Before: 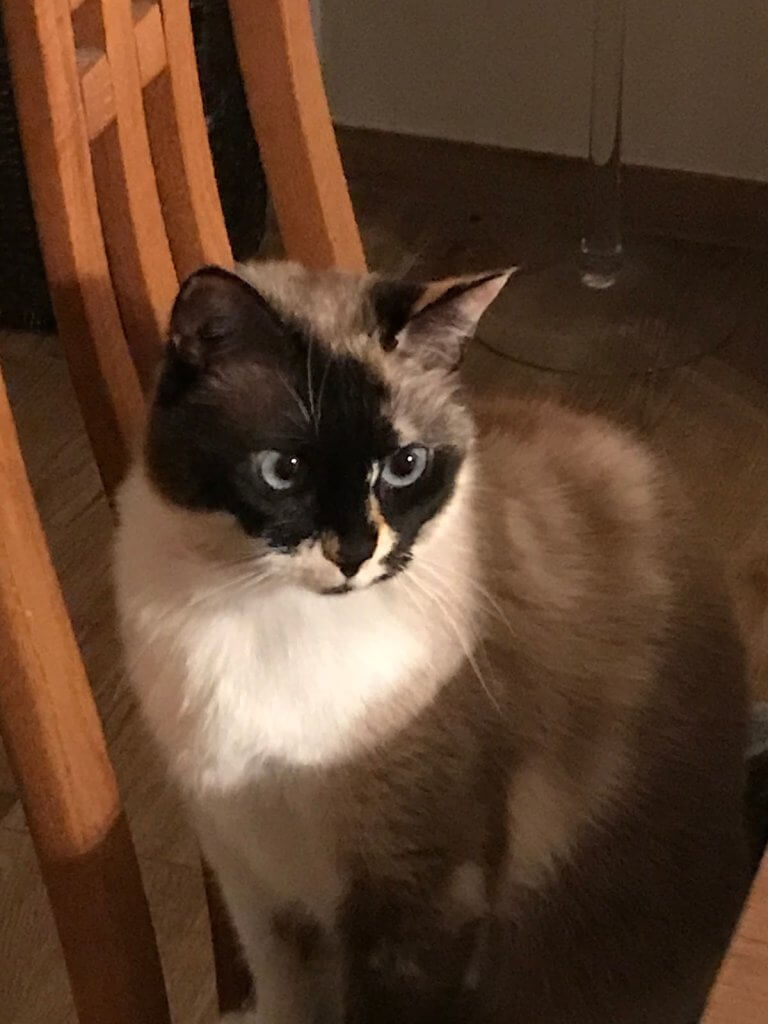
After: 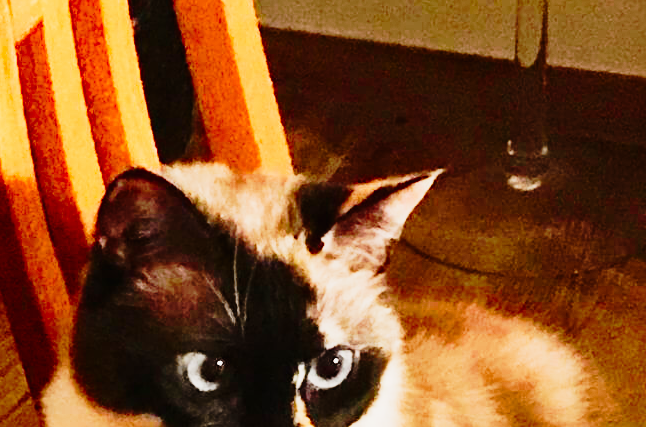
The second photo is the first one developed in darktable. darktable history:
exposure: exposure 1 EV, compensate highlight preservation false
tone equalizer: -8 EV 0.217 EV, -7 EV 0.377 EV, -6 EV 0.45 EV, -5 EV 0.221 EV, -3 EV -0.255 EV, -2 EV -0.419 EV, -1 EV -0.431 EV, +0 EV -0.276 EV
crop and rotate: left 9.71%, top 9.605%, right 6.056%, bottom 48.616%
tone curve: curves: ch0 [(0, 0.008) (0.081, 0.044) (0.177, 0.123) (0.283, 0.253) (0.416, 0.449) (0.495, 0.524) (0.661, 0.756) (0.796, 0.859) (1, 0.951)]; ch1 [(0, 0) (0.161, 0.092) (0.35, 0.33) (0.392, 0.392) (0.427, 0.426) (0.479, 0.472) (0.505, 0.5) (0.521, 0.524) (0.567, 0.556) (0.583, 0.588) (0.625, 0.627) (0.678, 0.733) (1, 1)]; ch2 [(0, 0) (0.346, 0.362) (0.404, 0.427) (0.502, 0.499) (0.531, 0.523) (0.544, 0.561) (0.58, 0.59) (0.629, 0.642) (0.717, 0.678) (1, 1)], preserve colors none
base curve: curves: ch0 [(0, 0) (0.028, 0.03) (0.121, 0.232) (0.46, 0.748) (0.859, 0.968) (1, 1)], preserve colors none
contrast brightness saturation: contrast 0.174, saturation 0.307
